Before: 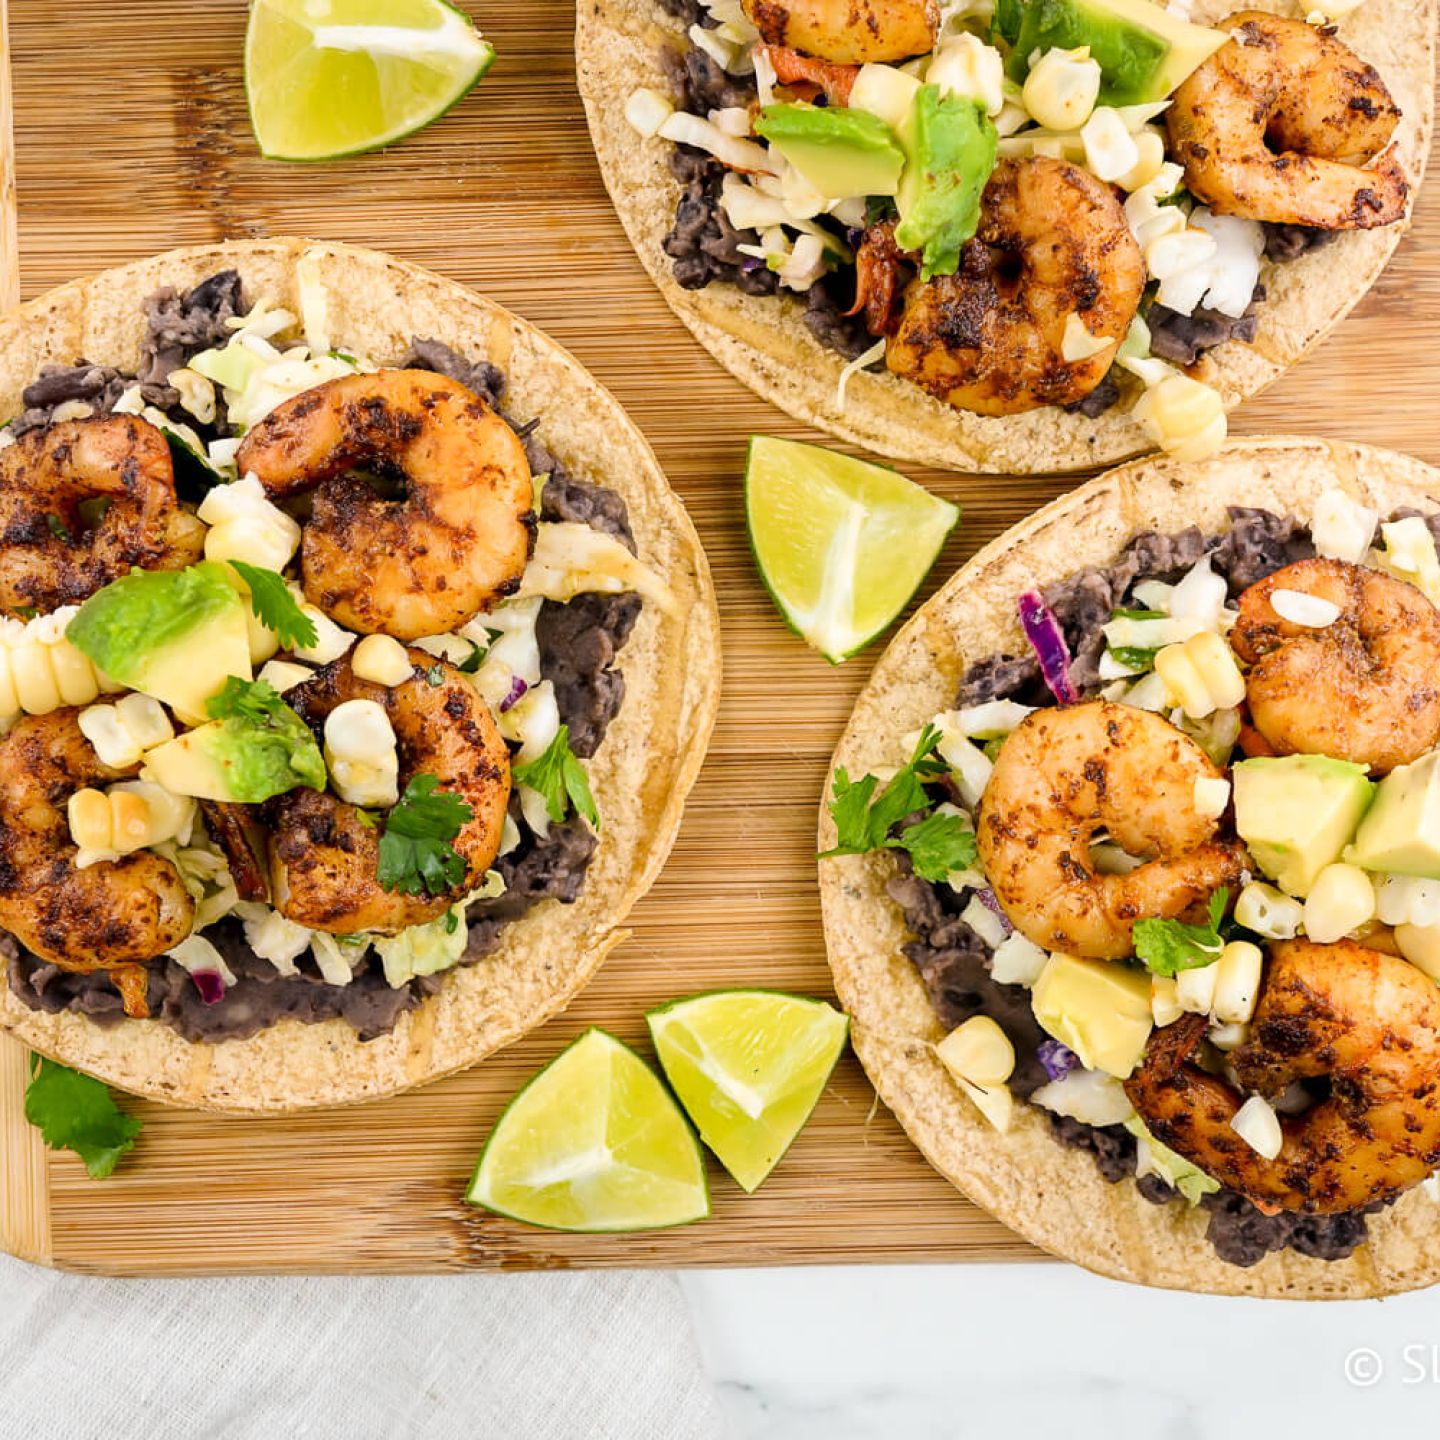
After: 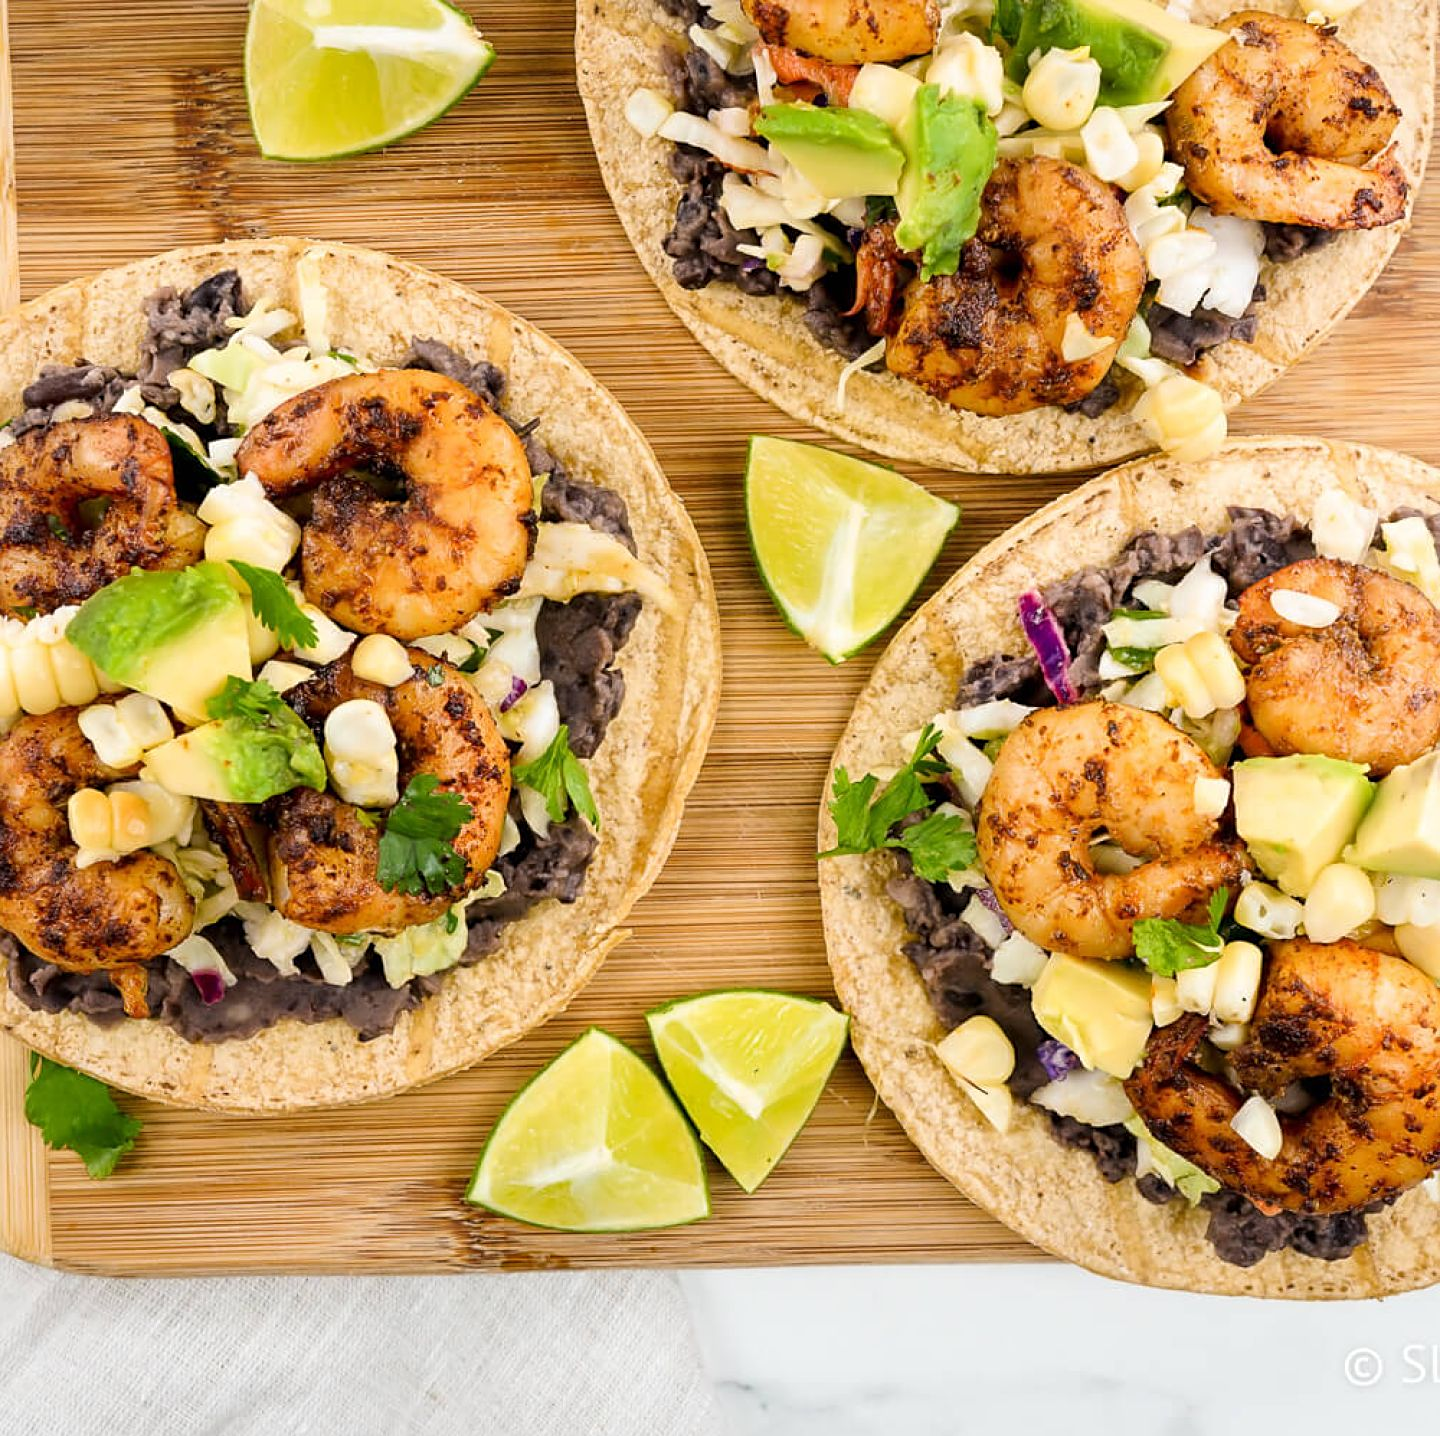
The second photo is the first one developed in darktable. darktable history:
crop: top 0.05%, bottom 0.098%
sharpen: amount 0.2
